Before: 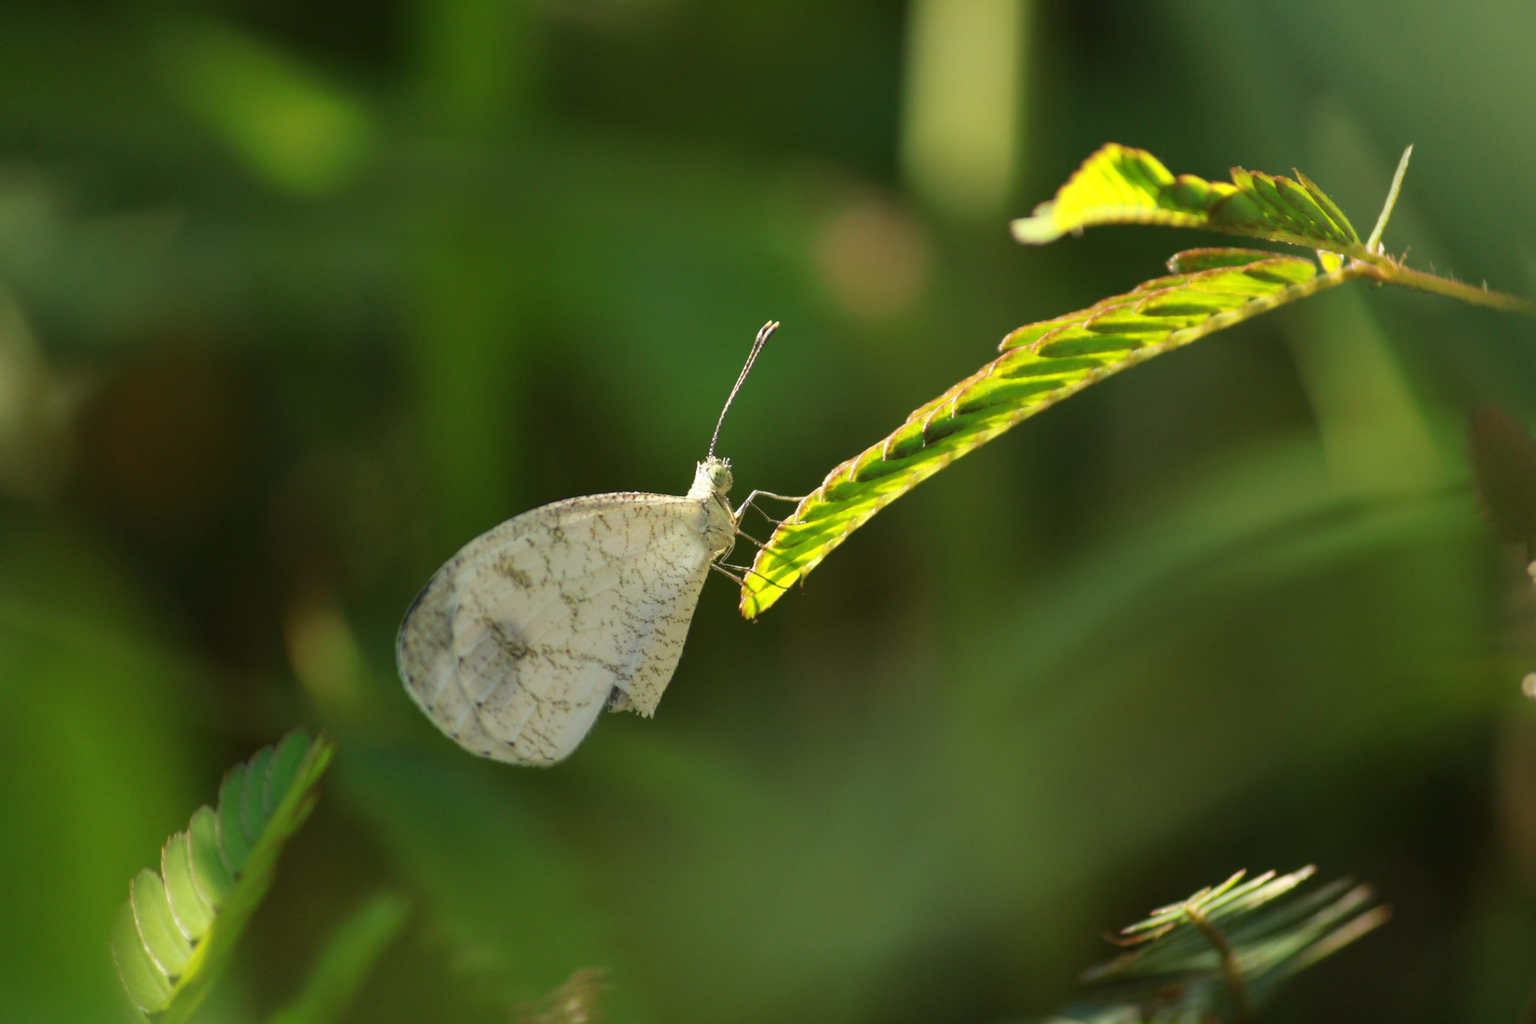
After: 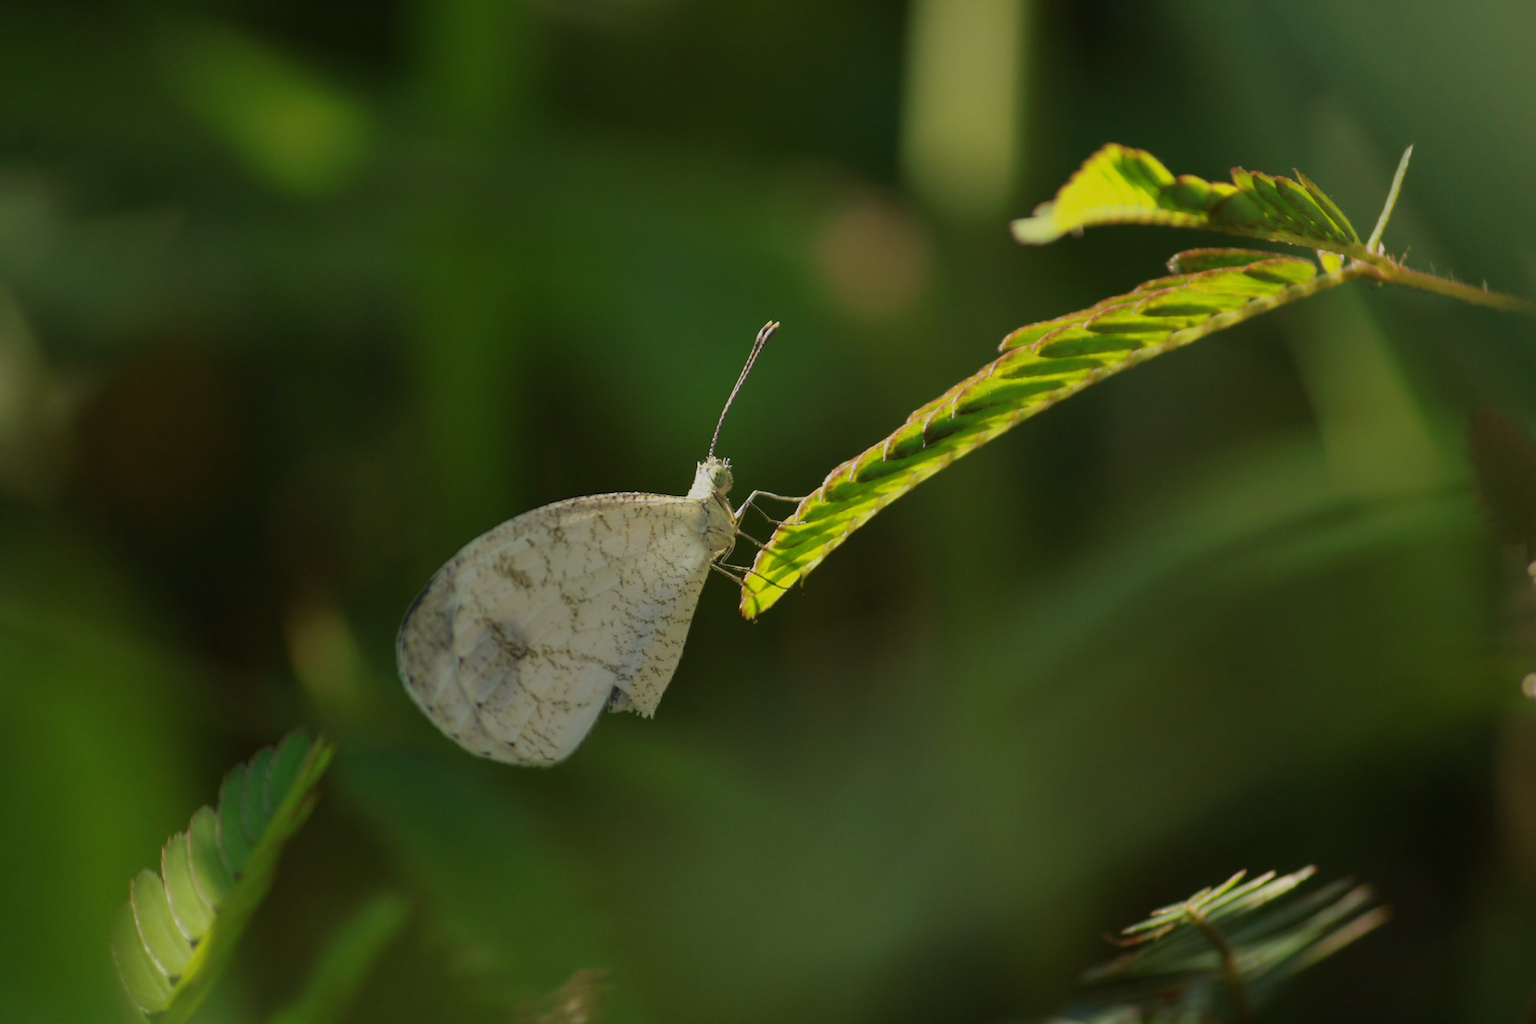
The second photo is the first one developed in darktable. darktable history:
exposure: black level correction 0, exposure -0.732 EV, compensate highlight preservation false
